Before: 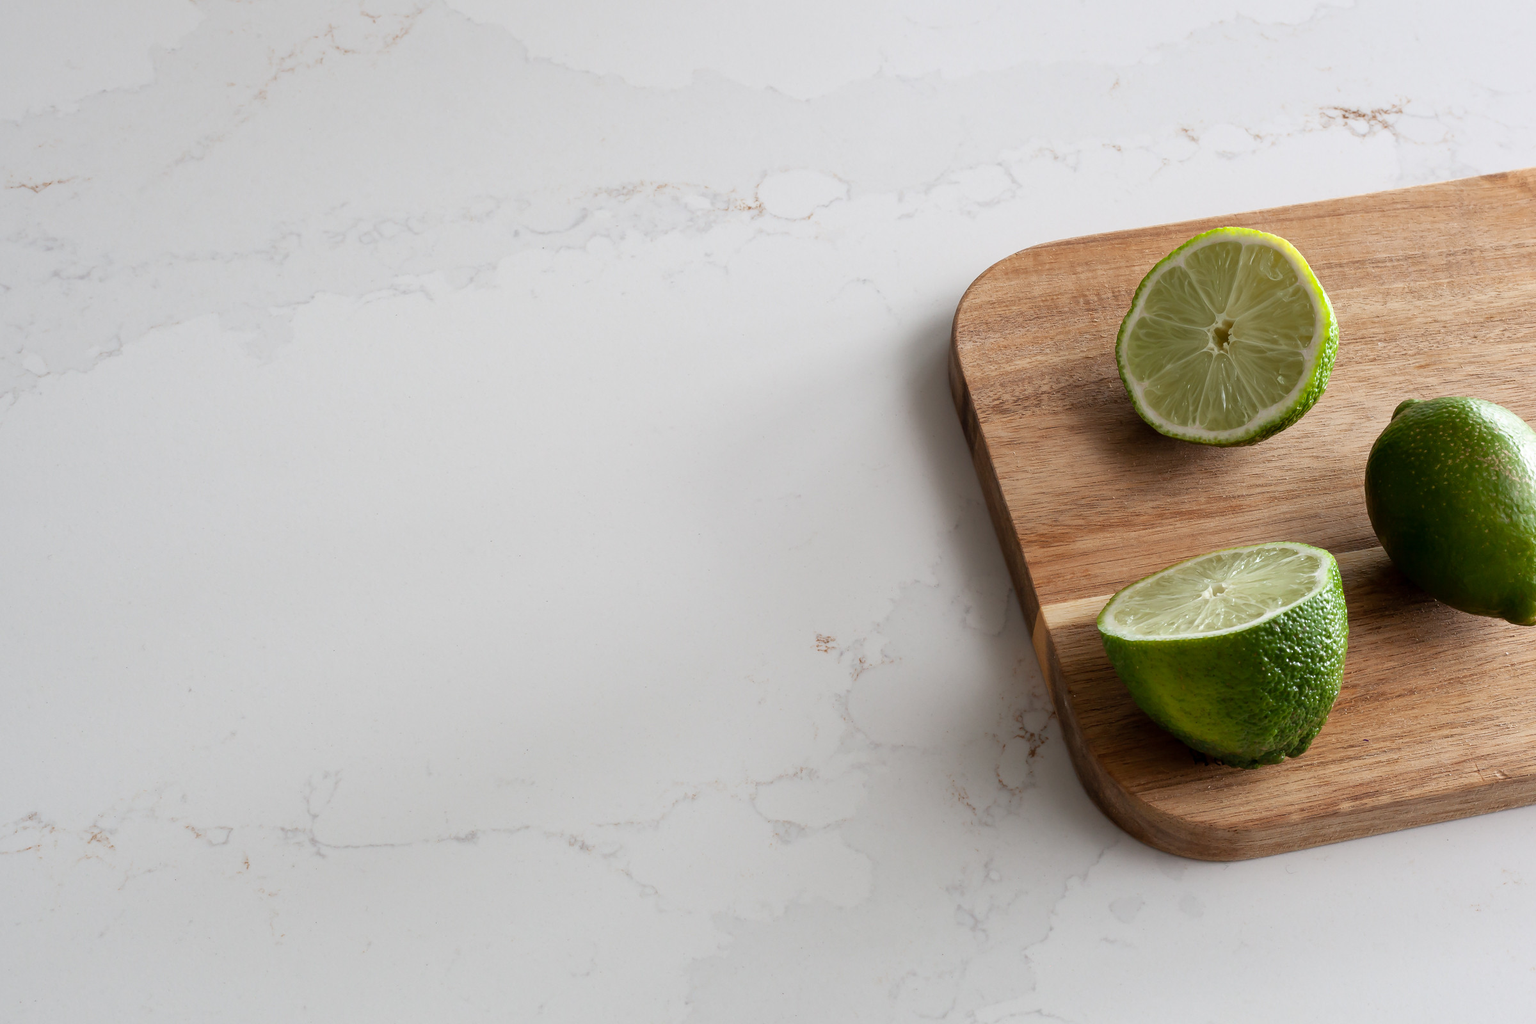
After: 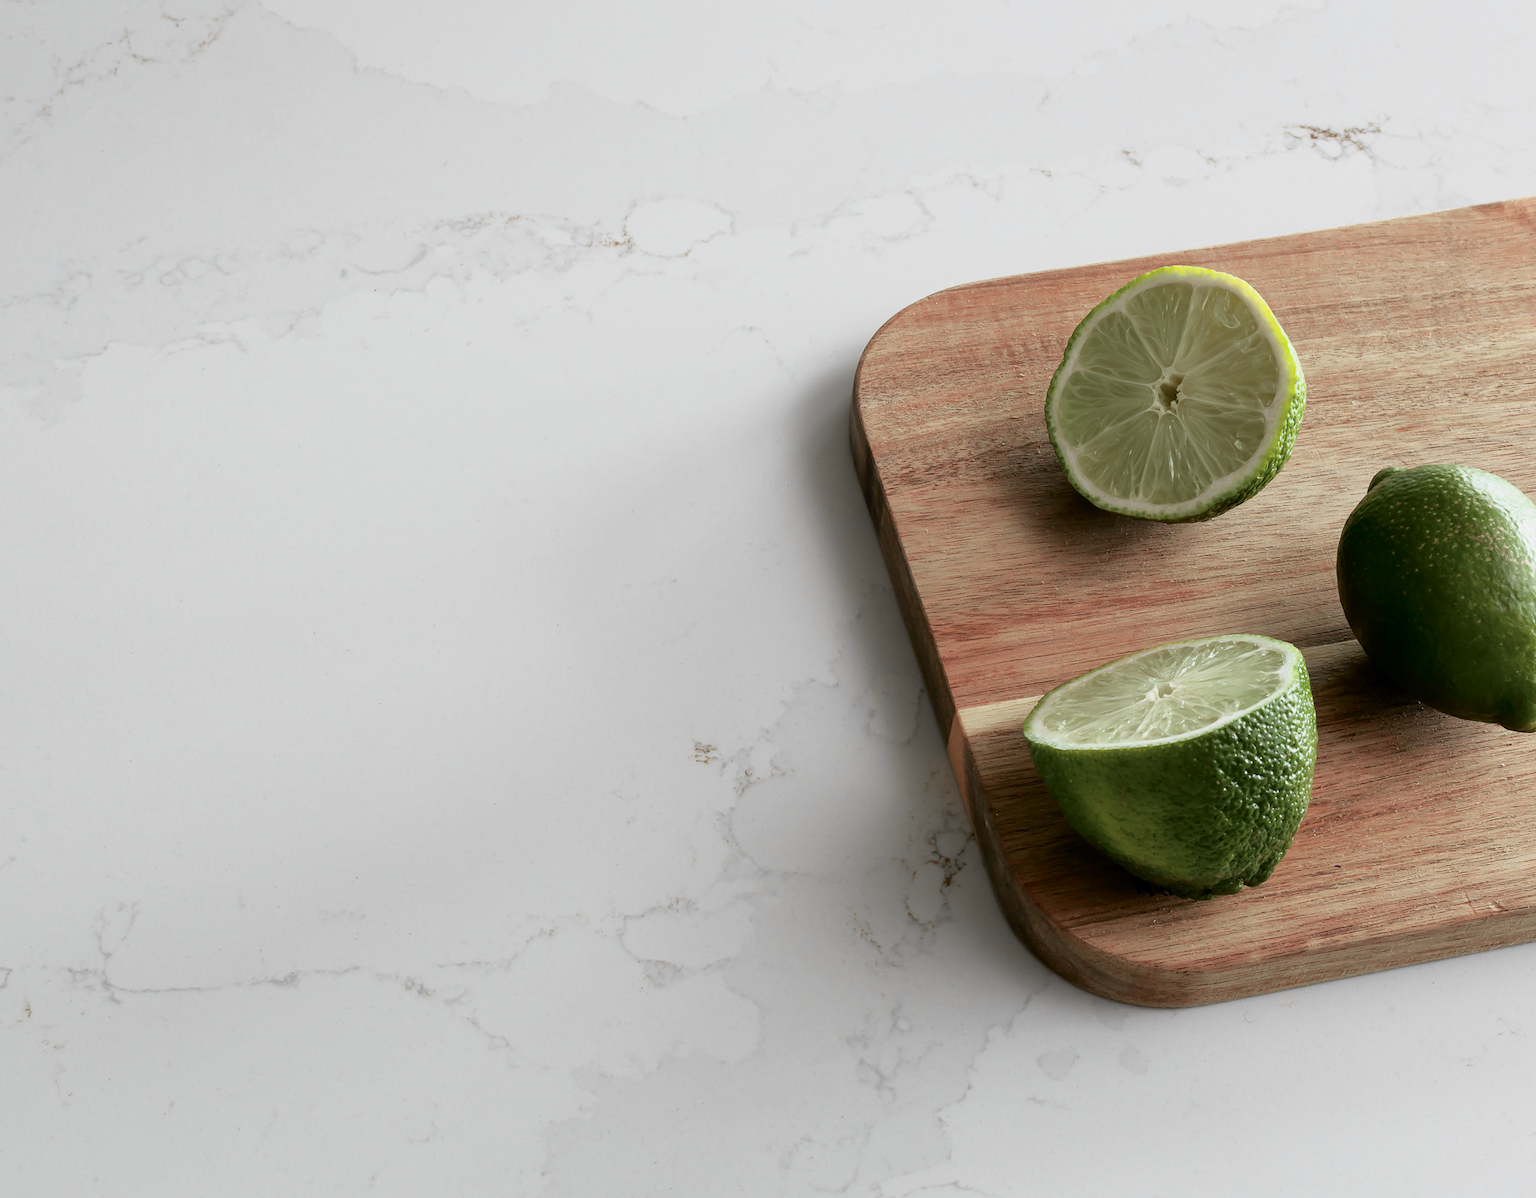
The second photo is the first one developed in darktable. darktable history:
crop and rotate: left 14.513%
tone curve: curves: ch0 [(0, 0) (0.058, 0.037) (0.214, 0.183) (0.304, 0.288) (0.561, 0.554) (0.687, 0.677) (0.768, 0.768) (0.858, 0.861) (0.987, 0.945)]; ch1 [(0, 0) (0.172, 0.123) (0.312, 0.296) (0.432, 0.448) (0.471, 0.469) (0.502, 0.5) (0.521, 0.505) (0.565, 0.569) (0.663, 0.663) (0.703, 0.721) (0.857, 0.917) (1, 1)]; ch2 [(0, 0) (0.411, 0.424) (0.485, 0.497) (0.502, 0.5) (0.517, 0.511) (0.556, 0.551) (0.626, 0.594) (0.709, 0.661) (1, 1)], color space Lab, independent channels, preserve colors none
